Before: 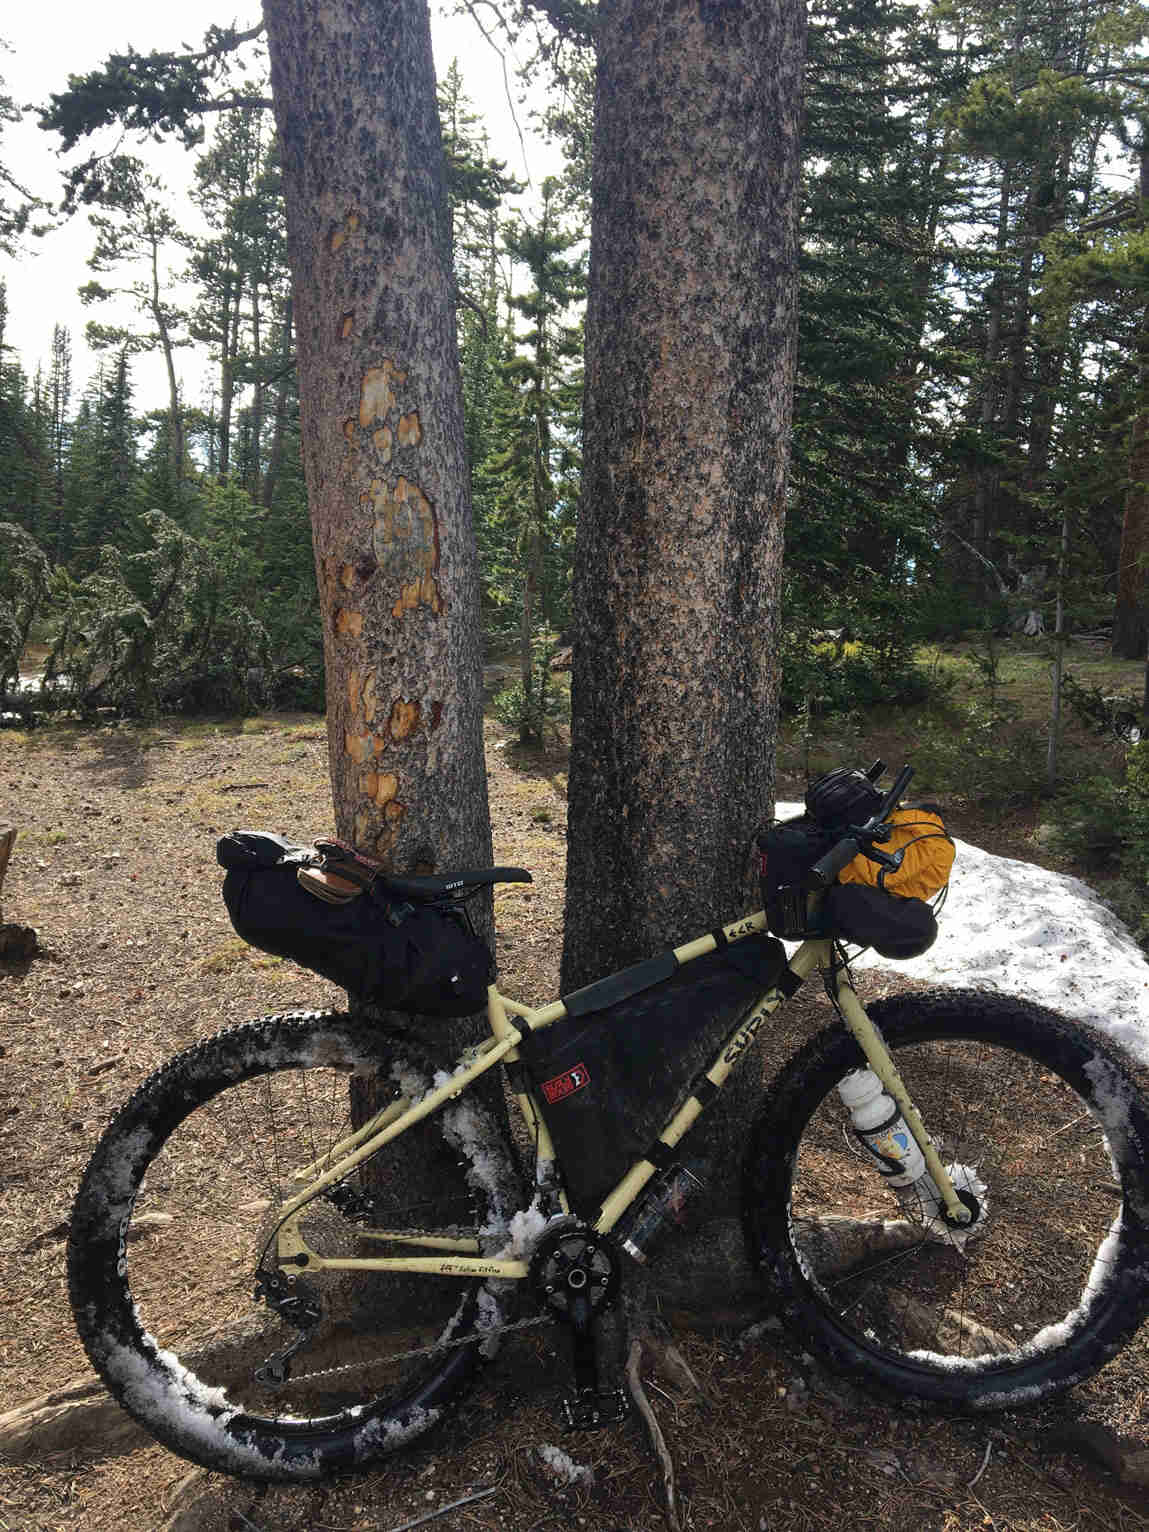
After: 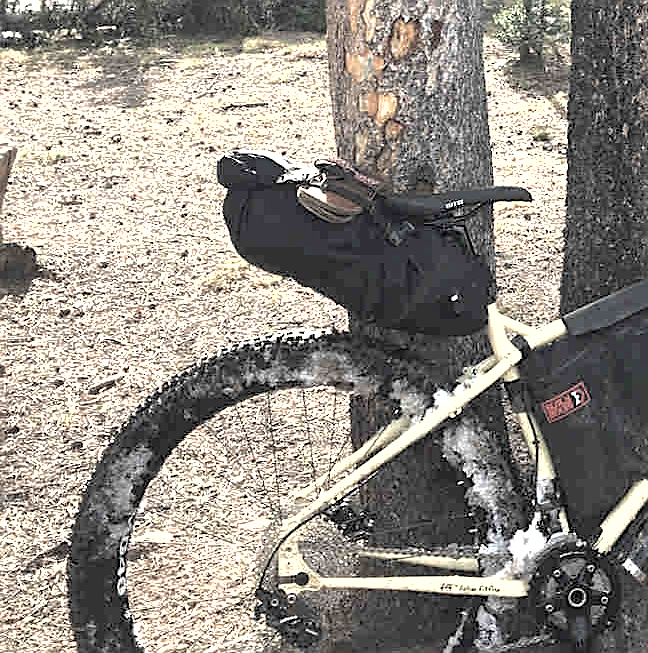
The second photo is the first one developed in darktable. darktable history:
tone equalizer: -8 EV -0.75 EV, -7 EV -0.7 EV, -6 EV -0.6 EV, -5 EV -0.4 EV, -3 EV 0.4 EV, -2 EV 0.6 EV, -1 EV 0.7 EV, +0 EV 0.75 EV, edges refinement/feathering 500, mask exposure compensation -1.57 EV, preserve details no
exposure: black level correction 0, exposure 1.1 EV, compensate highlight preservation false
crop: top 44.483%, right 43.593%, bottom 12.892%
contrast brightness saturation: brightness 0.18, saturation -0.5
shadows and highlights: on, module defaults
sharpen: on, module defaults
